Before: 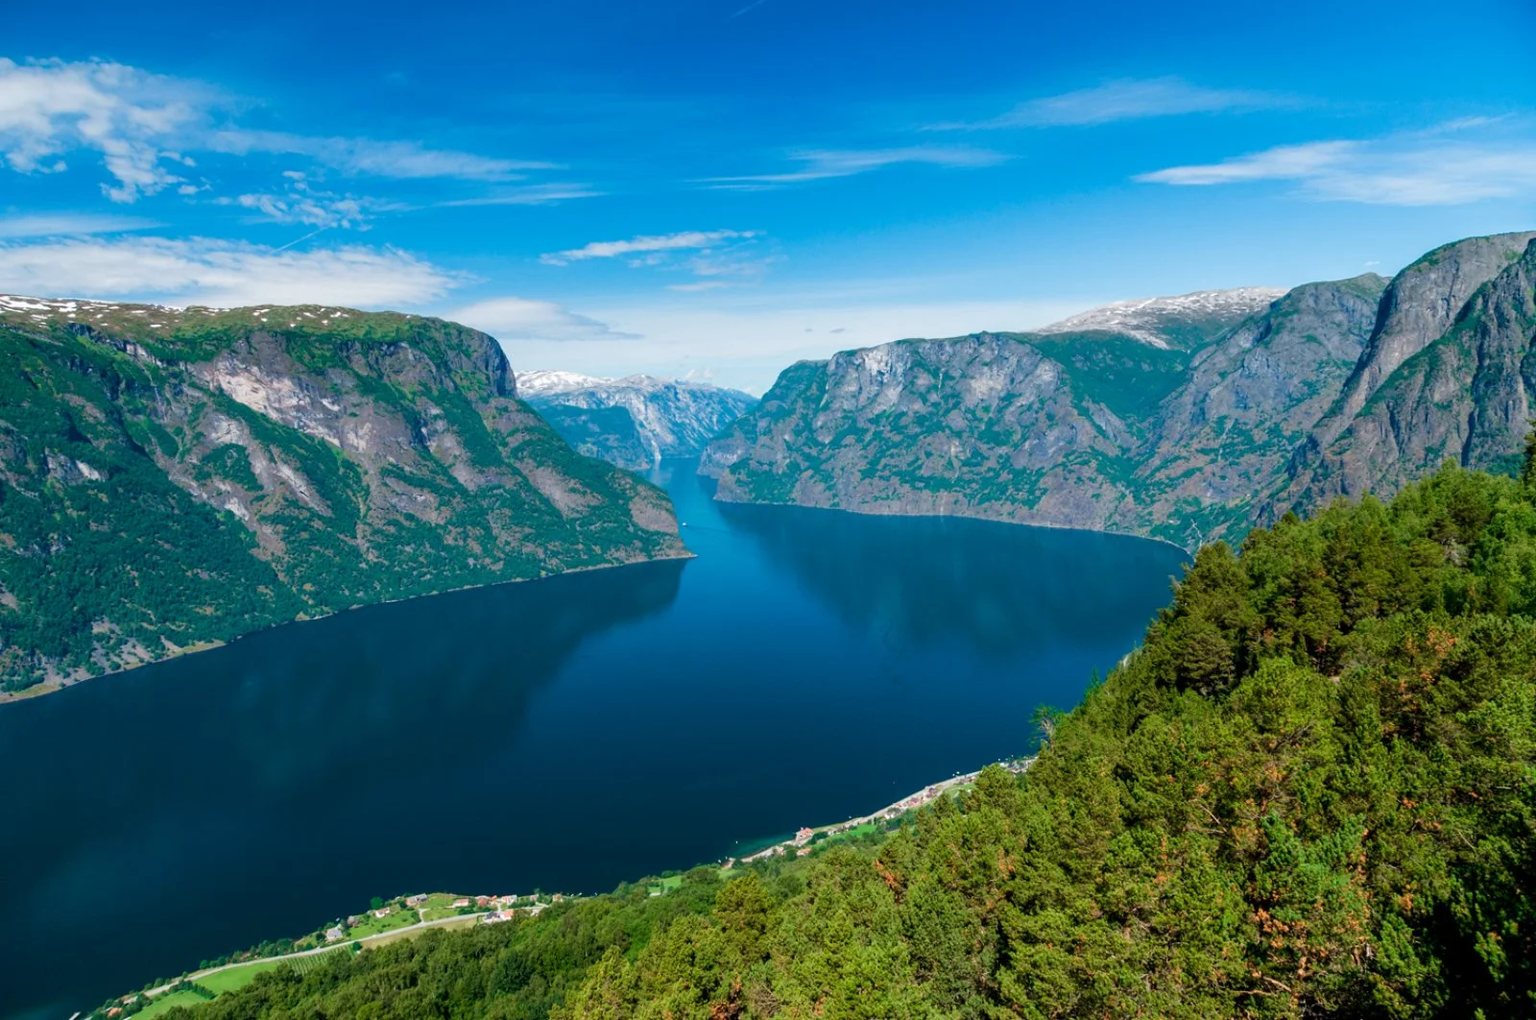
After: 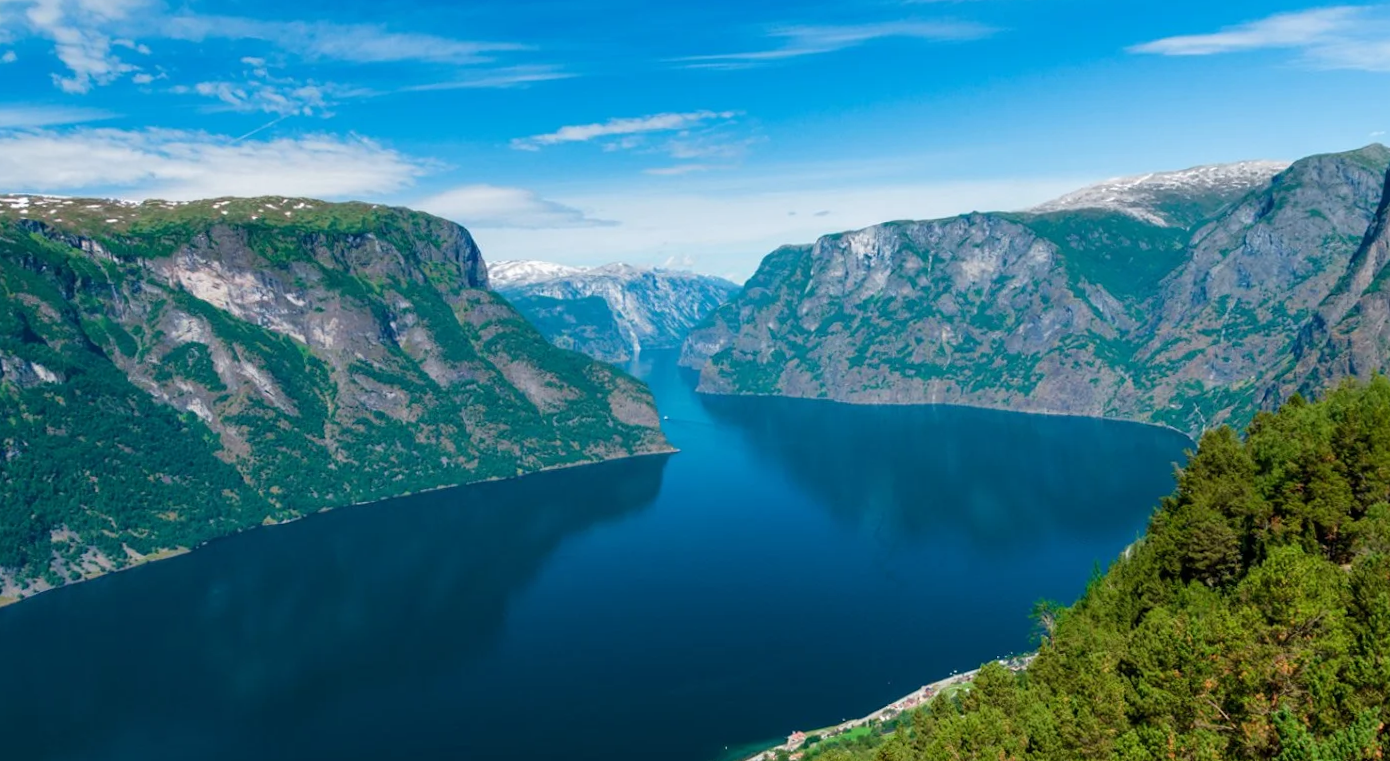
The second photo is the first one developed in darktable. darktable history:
crop and rotate: left 2.425%, top 11.305%, right 9.6%, bottom 15.08%
rotate and perspective: rotation -1°, crop left 0.011, crop right 0.989, crop top 0.025, crop bottom 0.975
white balance: emerald 1
